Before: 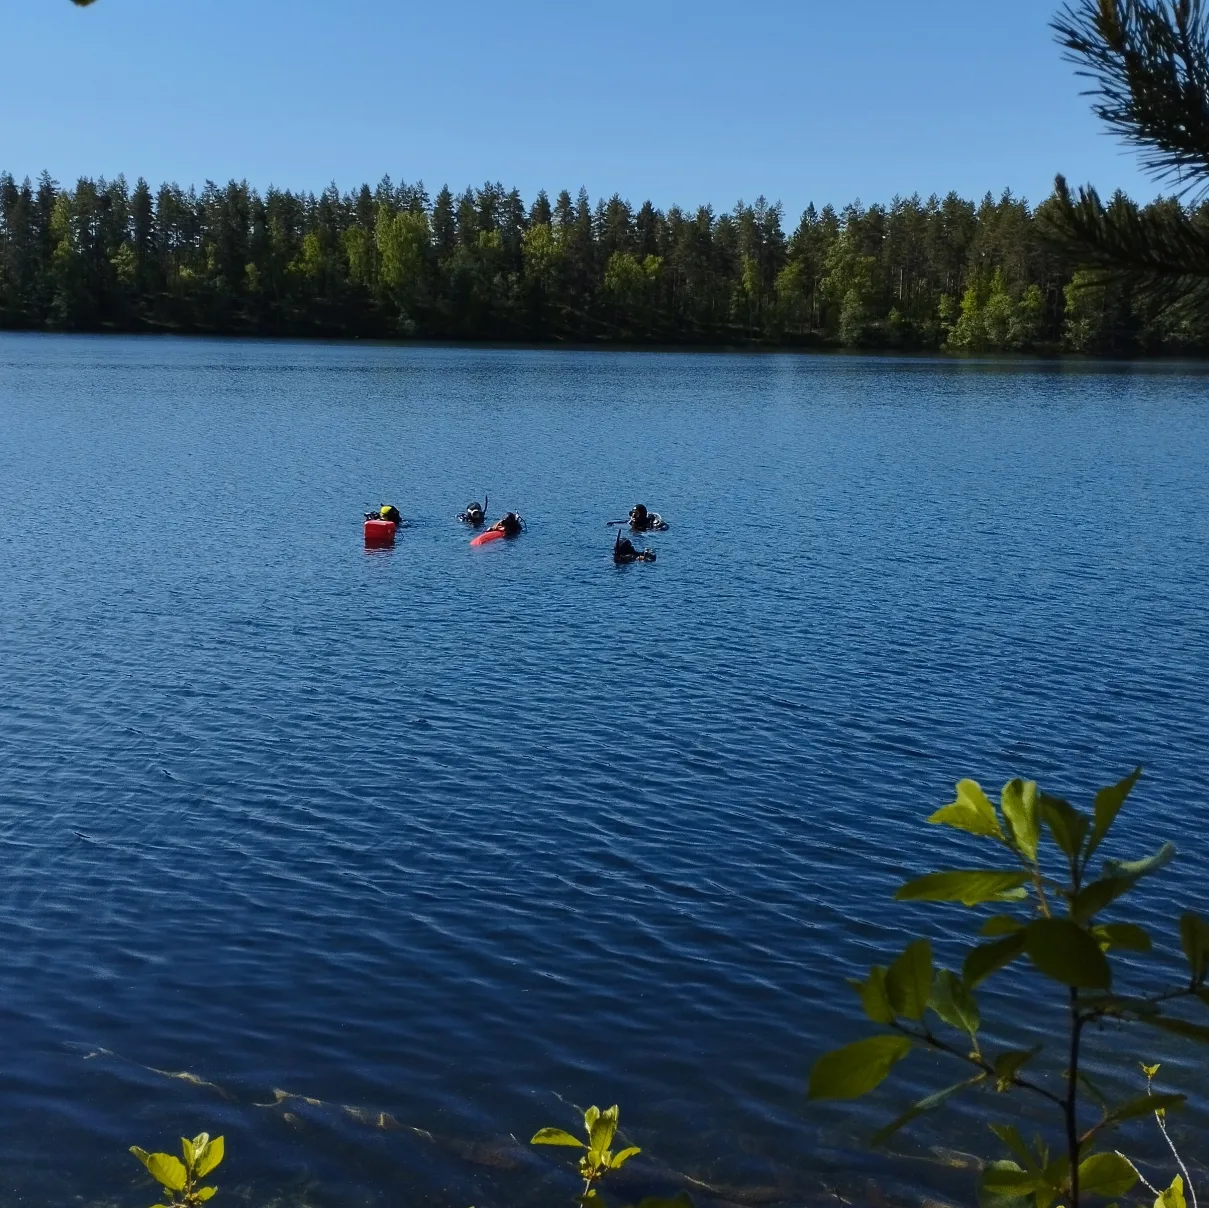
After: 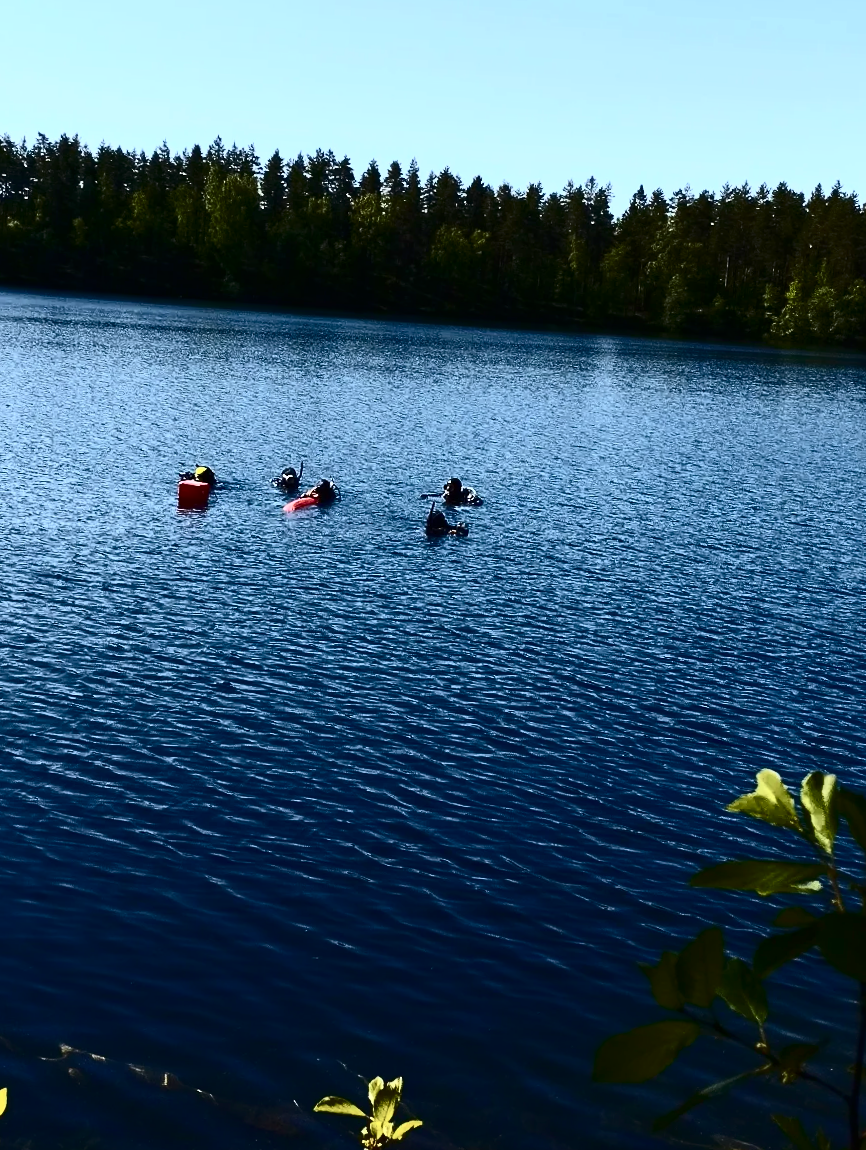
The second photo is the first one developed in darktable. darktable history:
crop and rotate: angle -2.92°, left 14.037%, top 0.017%, right 10.754%, bottom 0.02%
contrast brightness saturation: contrast 0.937, brightness 0.194
